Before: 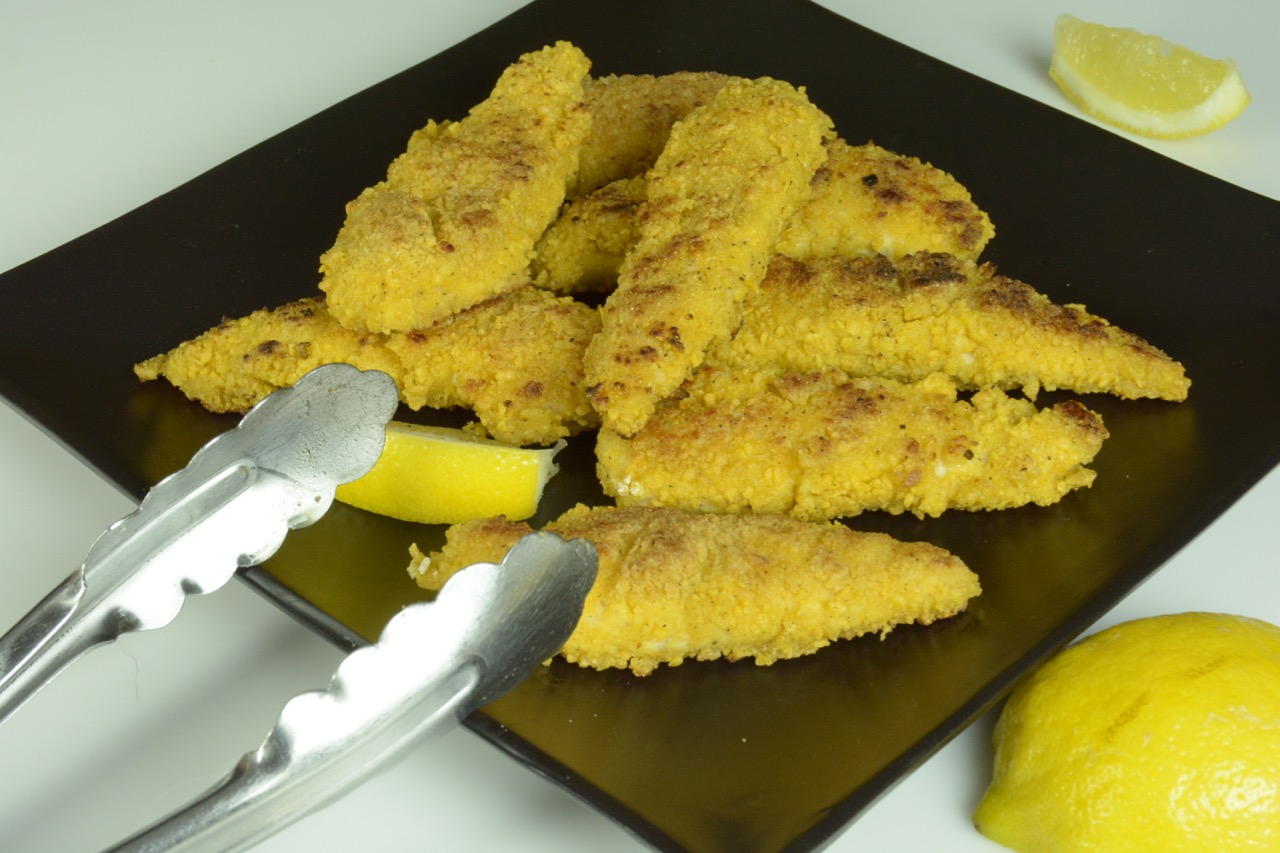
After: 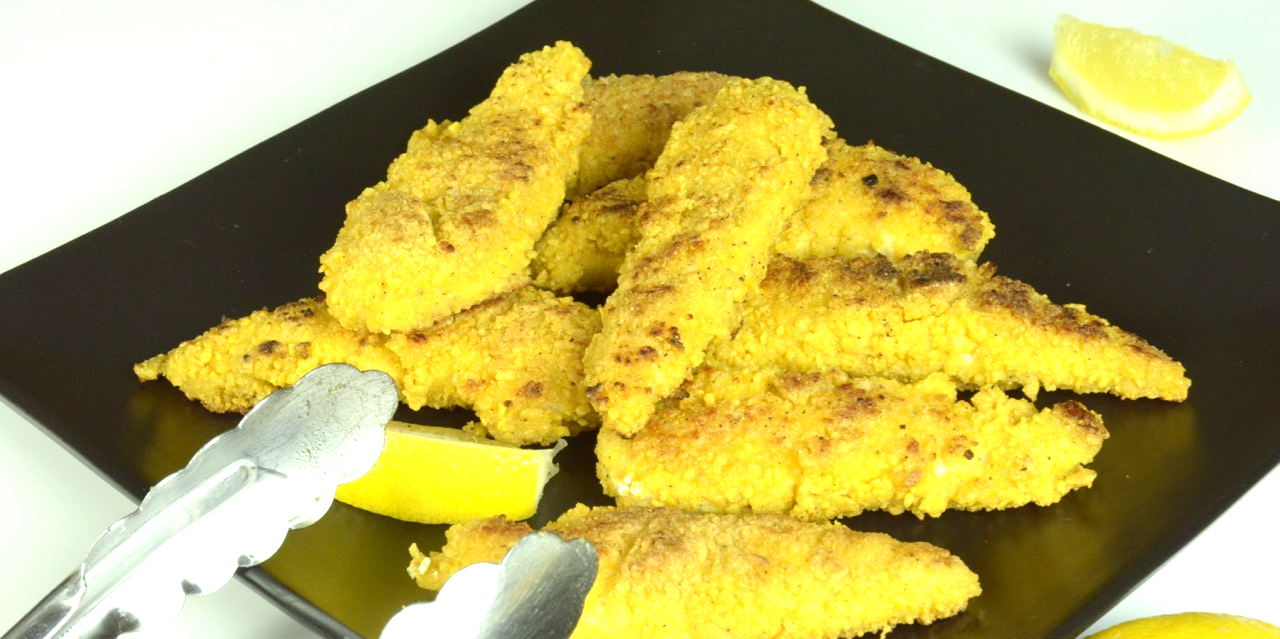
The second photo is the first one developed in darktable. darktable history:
crop: bottom 24.988%
exposure: exposure 0.95 EV, compensate highlight preservation false
